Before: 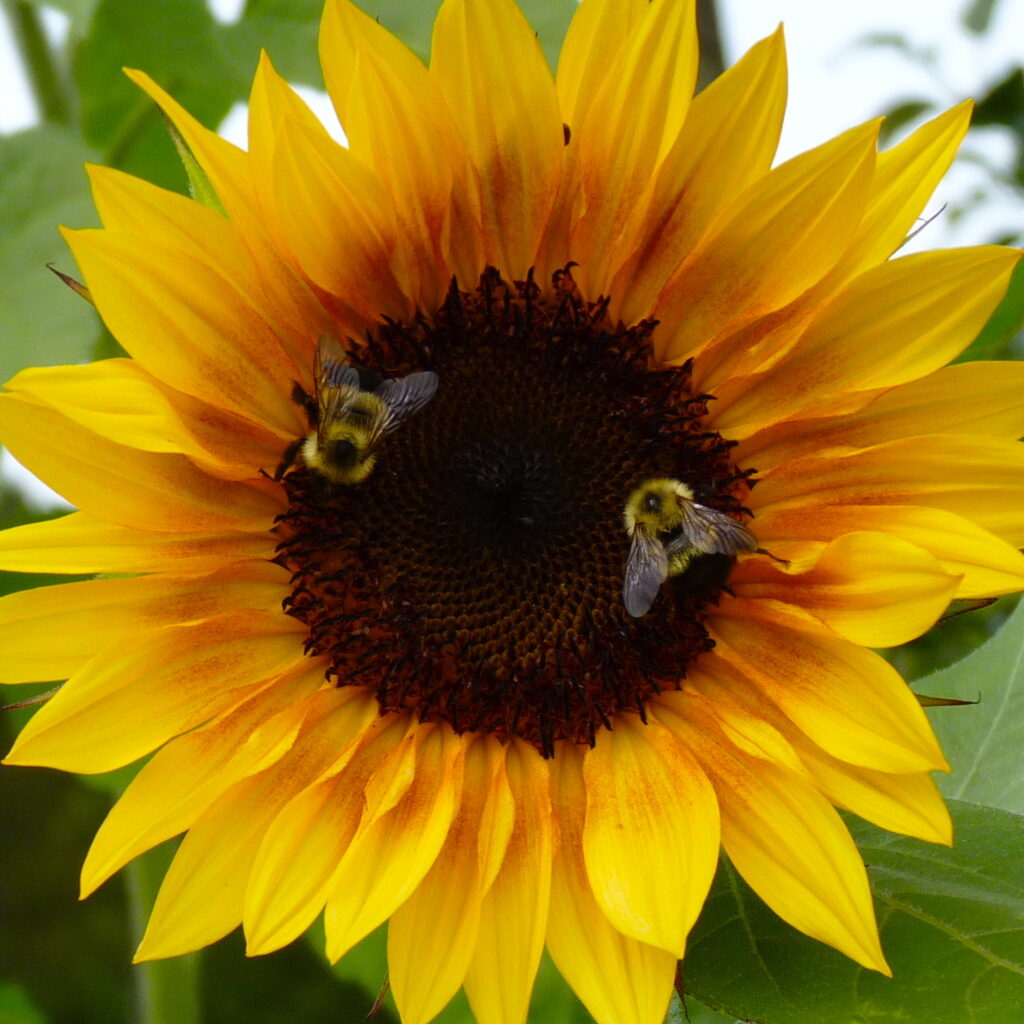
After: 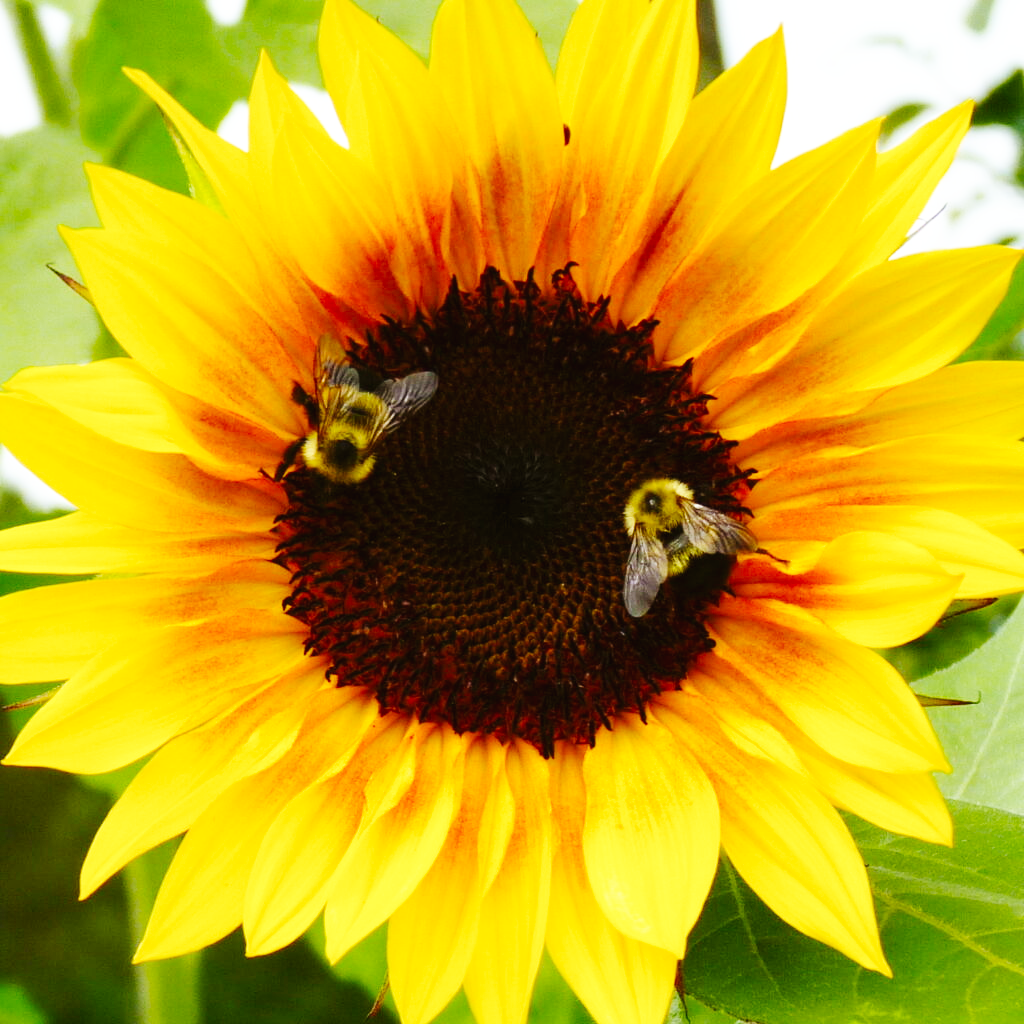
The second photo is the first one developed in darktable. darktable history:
color balance: mode lift, gamma, gain (sRGB), lift [1.04, 1, 1, 0.97], gamma [1.01, 1, 1, 0.97], gain [0.96, 1, 1, 0.97]
base curve: curves: ch0 [(0, 0.003) (0.001, 0.002) (0.006, 0.004) (0.02, 0.022) (0.048, 0.086) (0.094, 0.234) (0.162, 0.431) (0.258, 0.629) (0.385, 0.8) (0.548, 0.918) (0.751, 0.988) (1, 1)], preserve colors none
